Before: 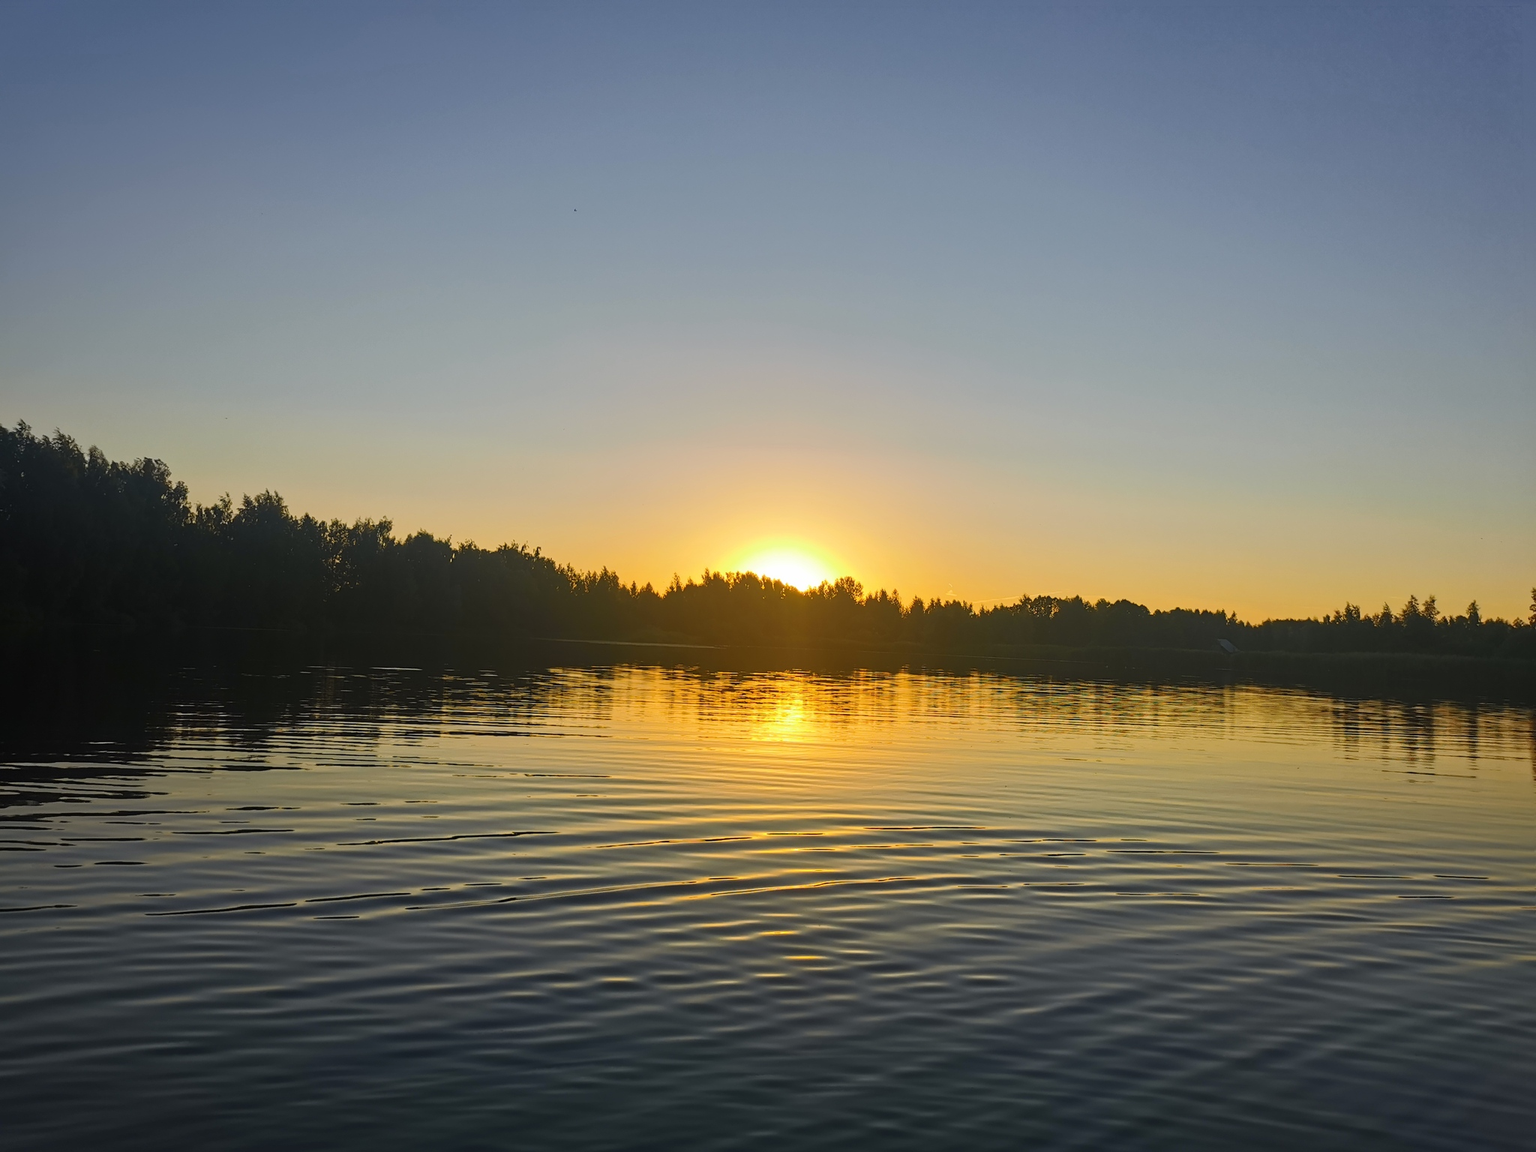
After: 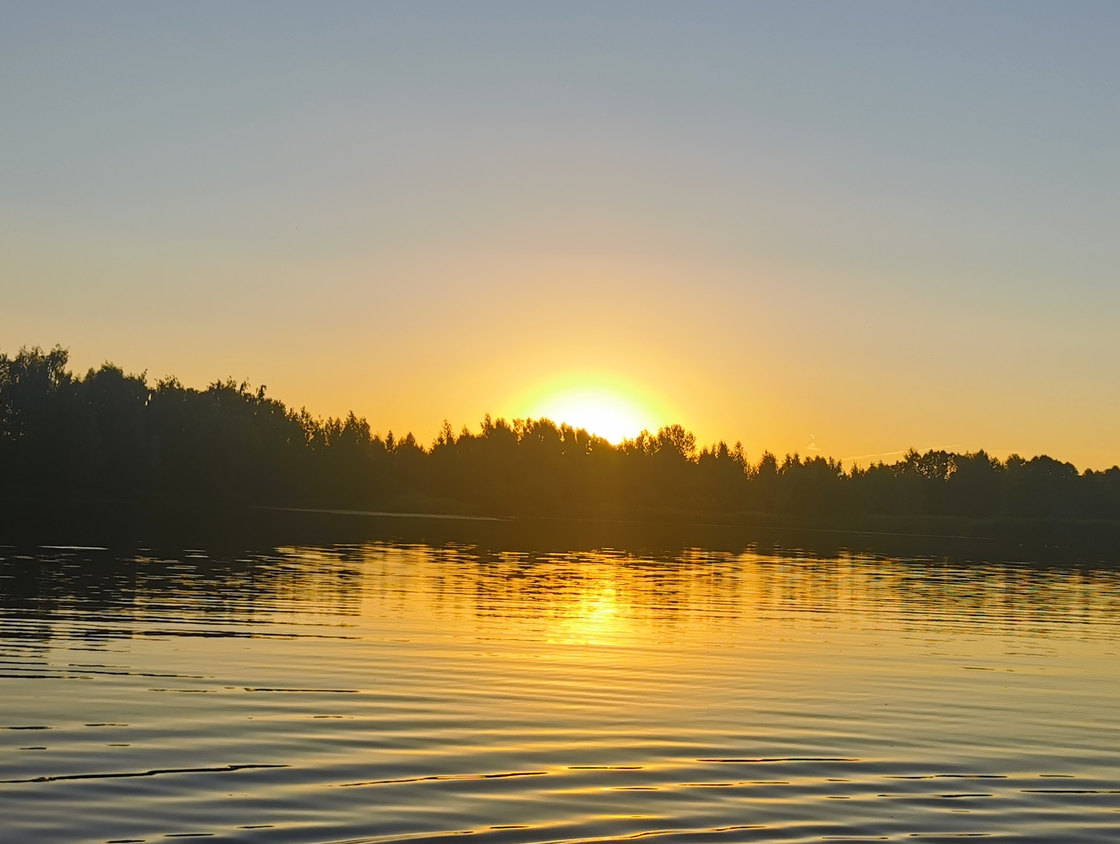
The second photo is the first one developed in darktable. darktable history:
crop and rotate: left 22.232%, top 22.433%, right 23.036%, bottom 22.605%
